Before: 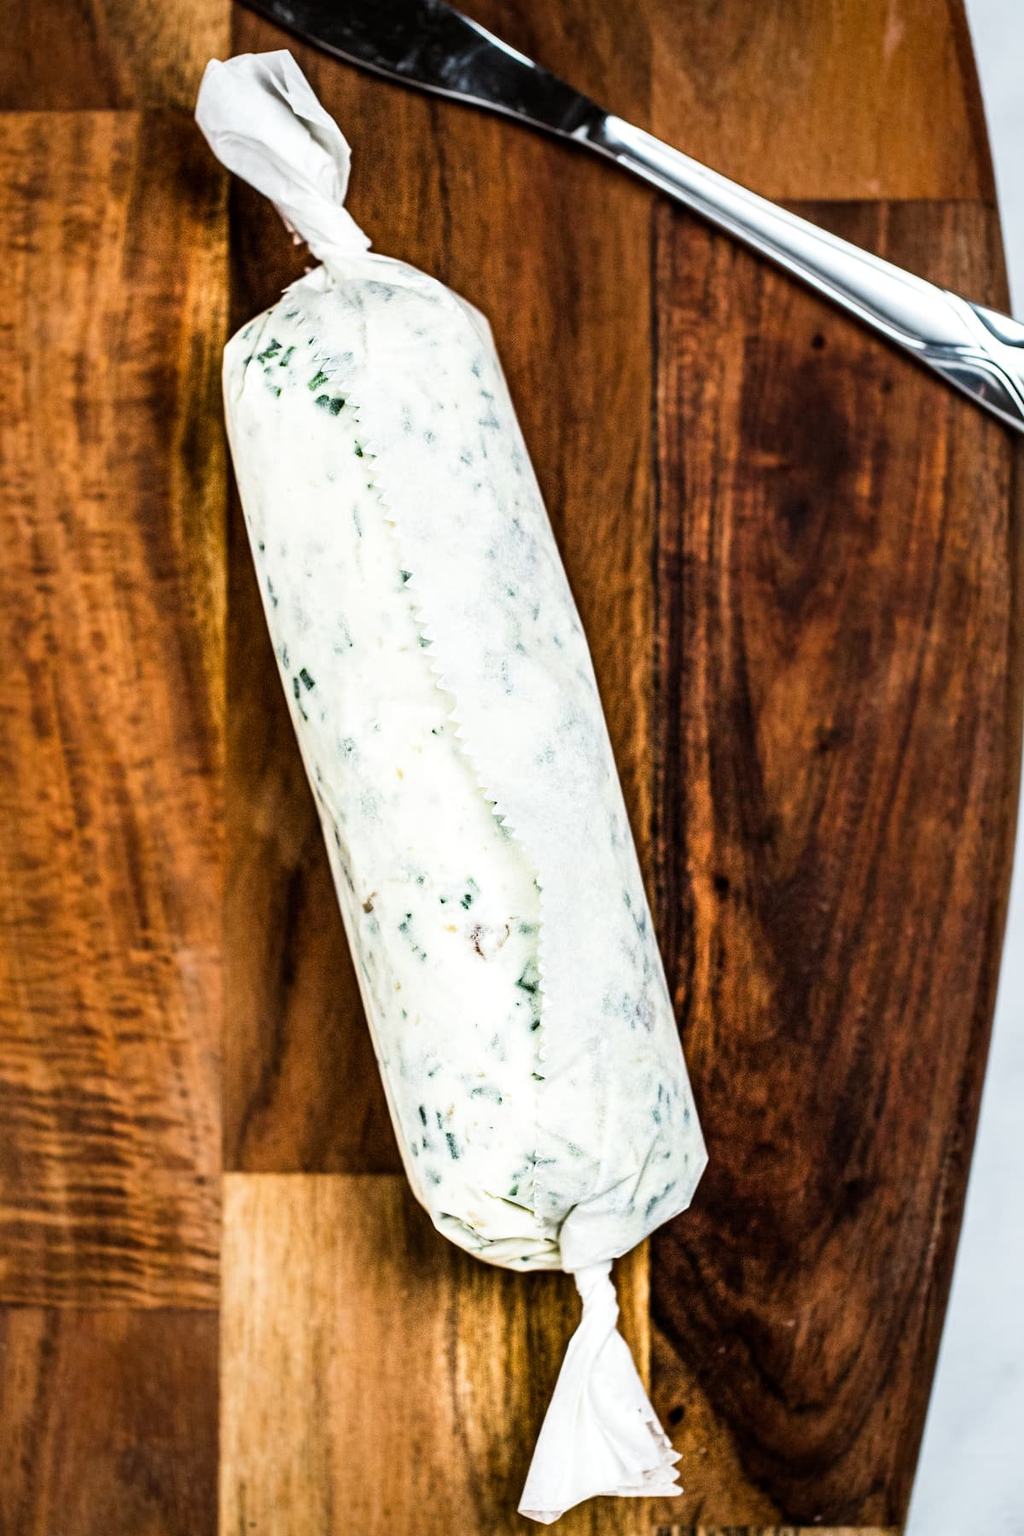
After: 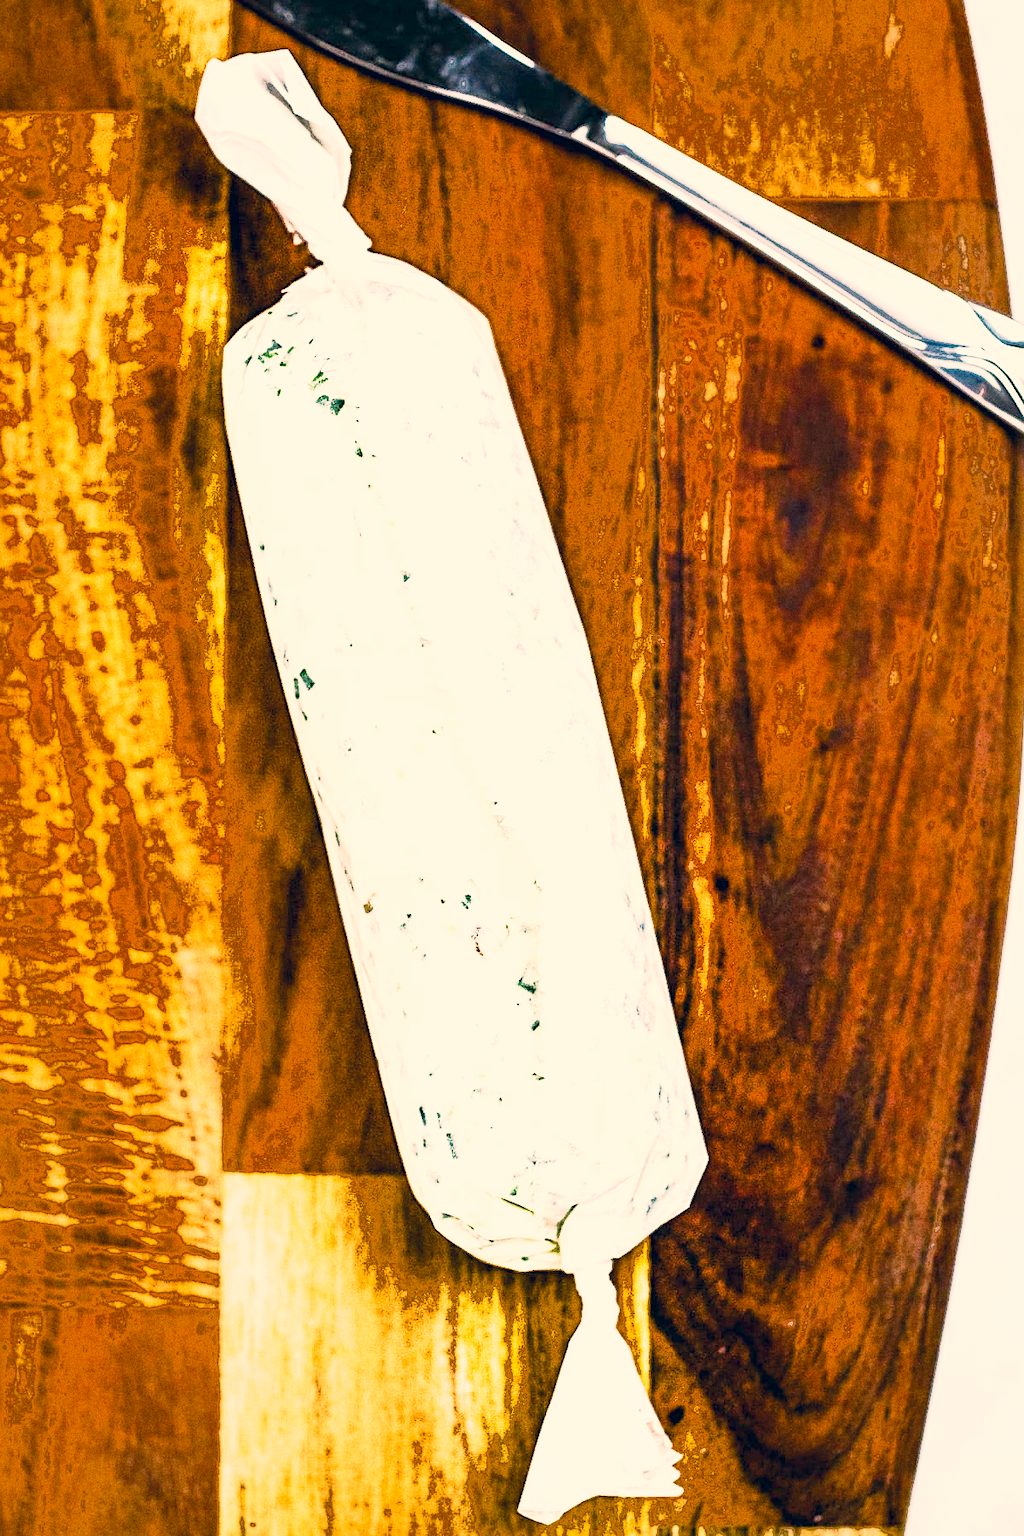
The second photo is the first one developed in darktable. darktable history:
grain: coarseness 8.68 ISO, strength 31.94%
fill light: exposure -0.73 EV, center 0.69, width 2.2
color balance rgb: perceptual saturation grading › global saturation 35%, perceptual saturation grading › highlights -30%, perceptual saturation grading › shadows 35%, perceptual brilliance grading › global brilliance 3%, perceptual brilliance grading › highlights -3%, perceptual brilliance grading › shadows 3%
vibrance: vibrance 0%
exposure: black level correction 0, exposure 1 EV, compensate exposure bias true, compensate highlight preservation false
color correction: highlights a* 10.32, highlights b* 14.66, shadows a* -9.59, shadows b* -15.02
sharpen: on, module defaults
base curve: curves: ch0 [(0, 0) (0.088, 0.125) (0.176, 0.251) (0.354, 0.501) (0.613, 0.749) (1, 0.877)], preserve colors none
